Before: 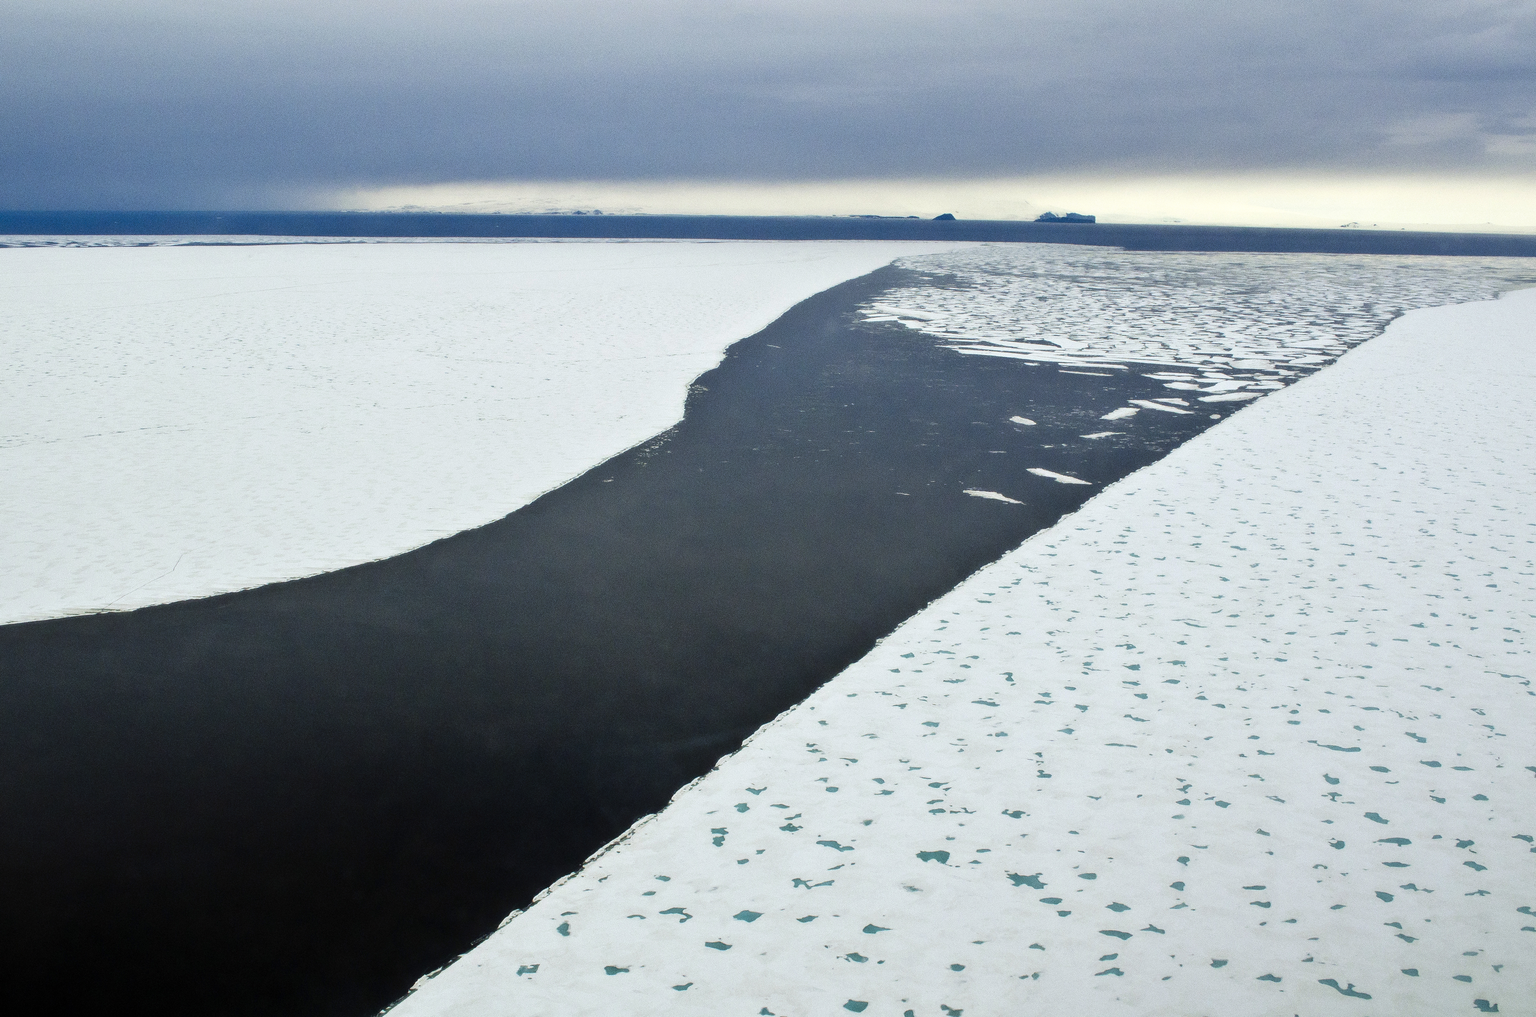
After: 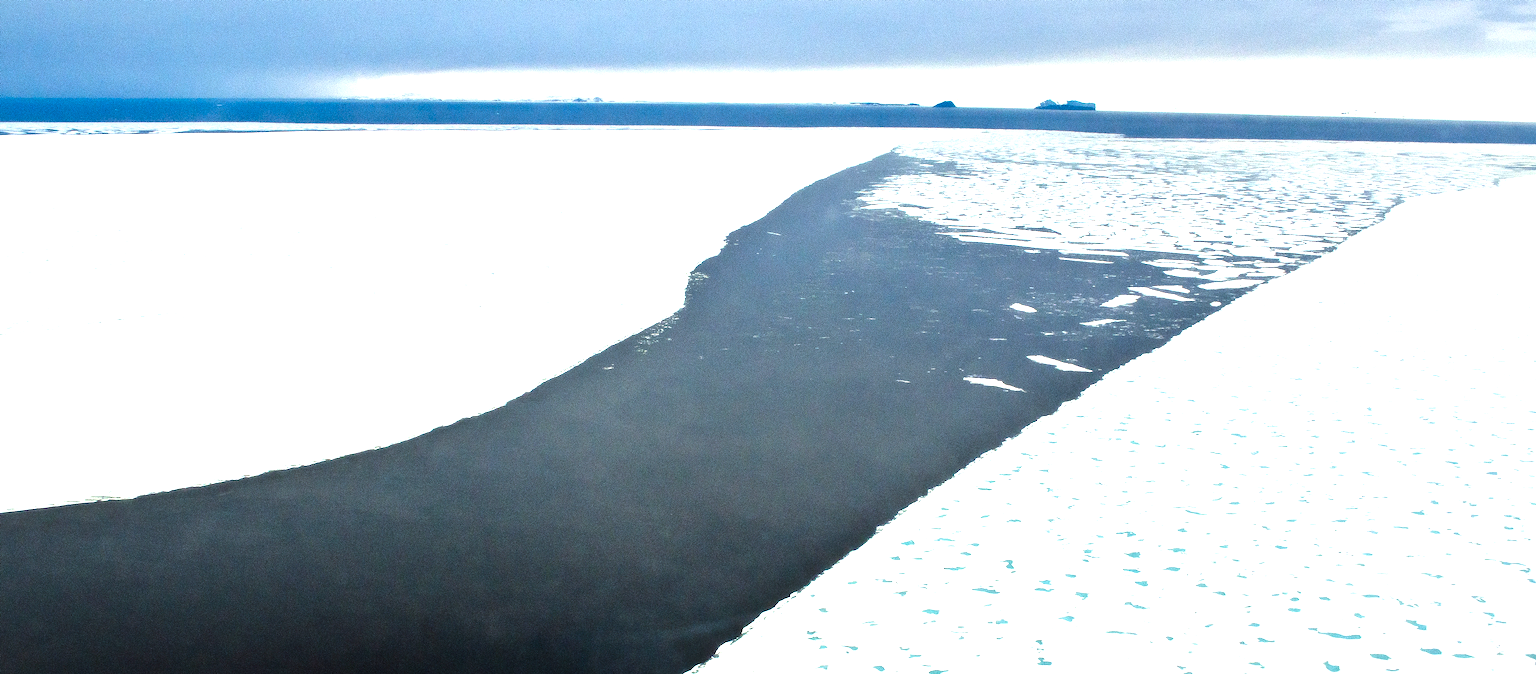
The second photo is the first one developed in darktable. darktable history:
crop: top 11.143%, bottom 22.568%
exposure: black level correction 0, exposure 1.1 EV, compensate highlight preservation false
